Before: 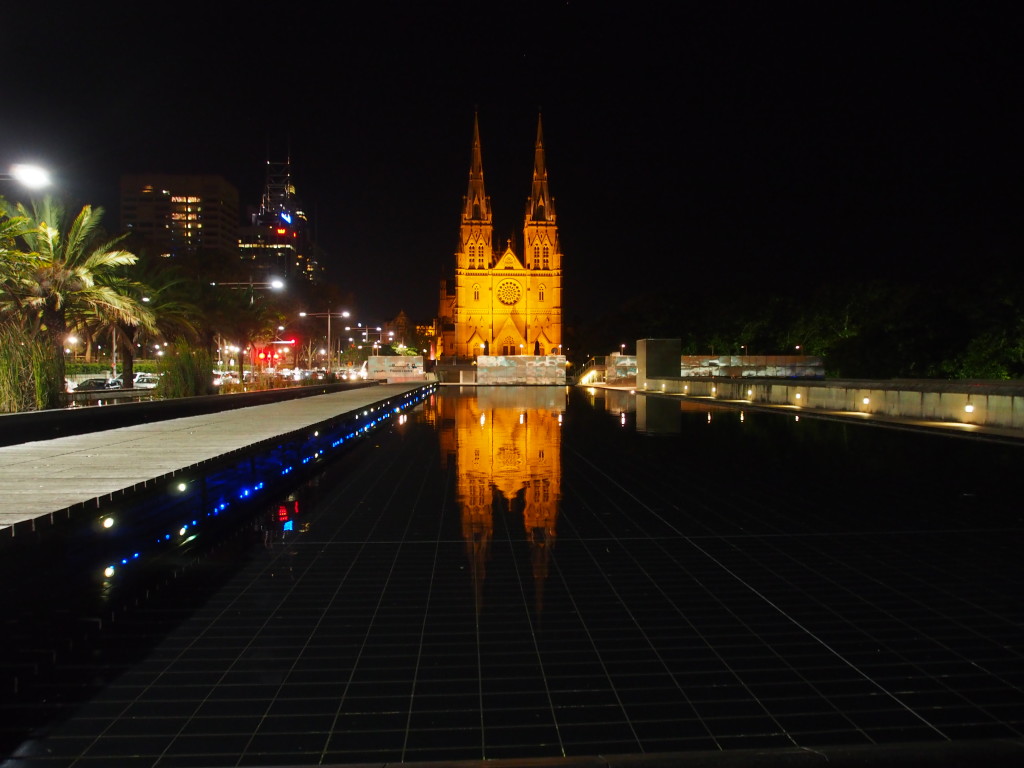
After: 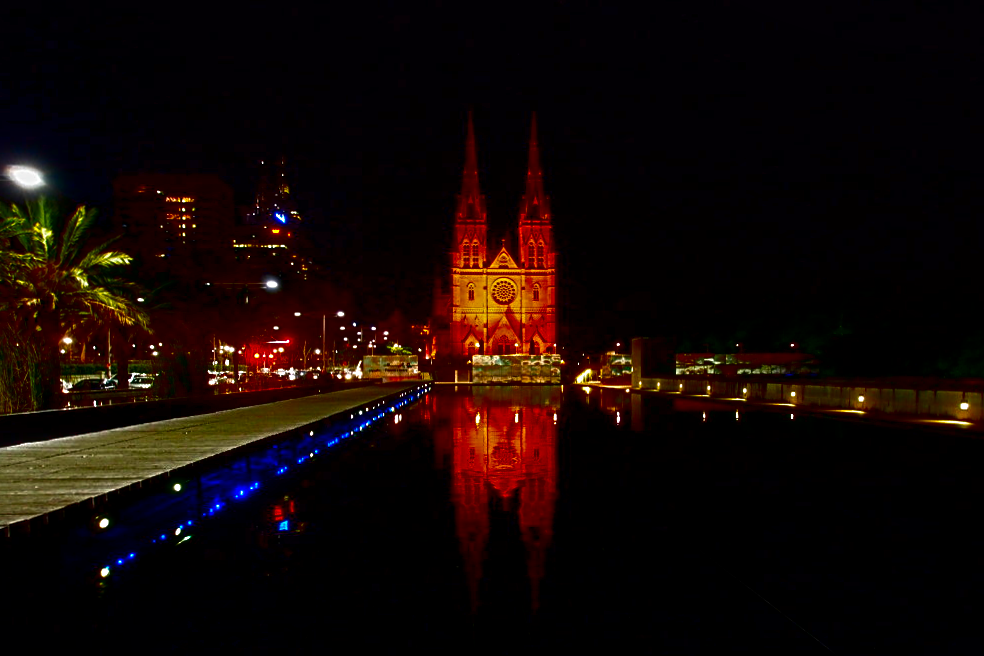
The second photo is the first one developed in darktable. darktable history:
contrast brightness saturation: brightness -1, saturation 1
crop and rotate: angle 0.2°, left 0.275%, right 3.127%, bottom 14.18%
sharpen: radius 2.767
local contrast: detail 130%
